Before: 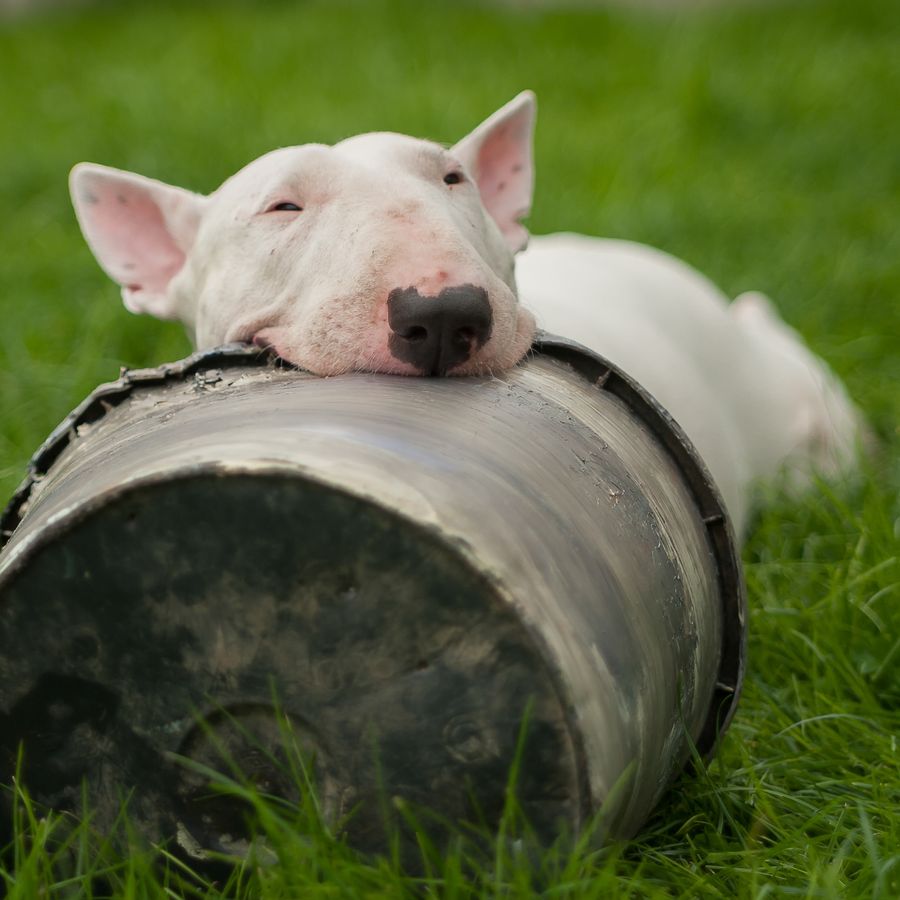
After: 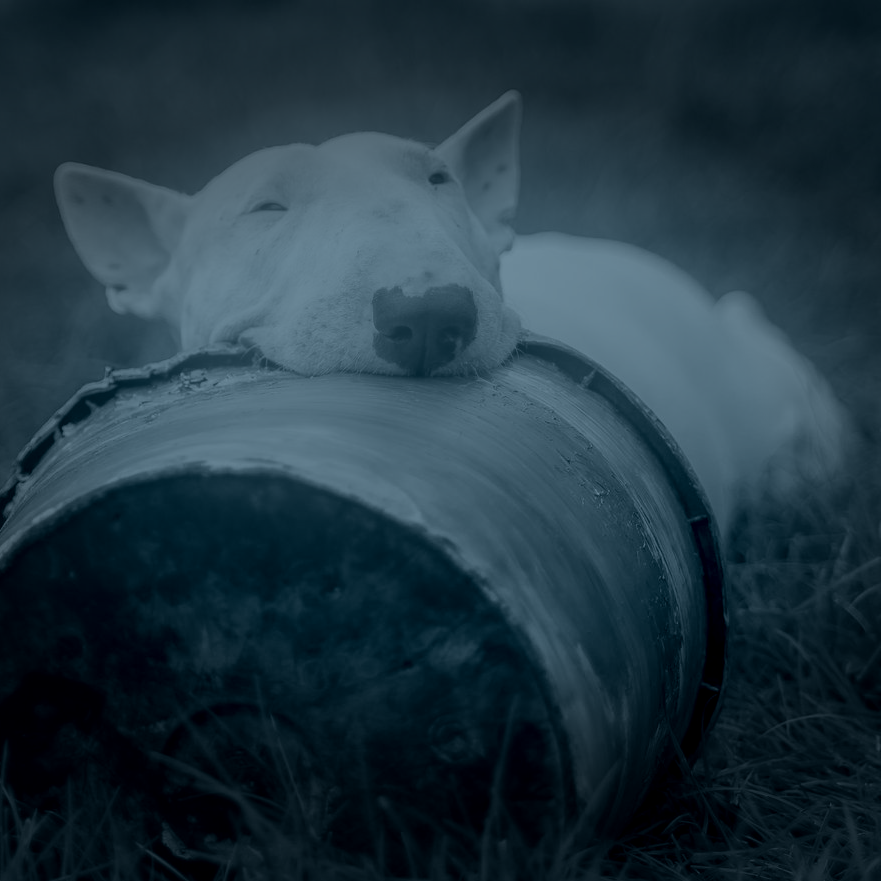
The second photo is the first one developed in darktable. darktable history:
bloom: threshold 82.5%, strength 16.25%
exposure: black level correction 0, exposure 0.2 EV, compensate exposure bias true, compensate highlight preservation false
local contrast: detail 130%
color correction: highlights a* -14.62, highlights b* -16.22, shadows a* 10.12, shadows b* 29.4
crop: left 1.743%, right 0.268%, bottom 2.011%
colorize: hue 194.4°, saturation 29%, source mix 61.75%, lightness 3.98%, version 1
vignetting: fall-off start 70.97%, brightness -0.584, saturation -0.118, width/height ratio 1.333
